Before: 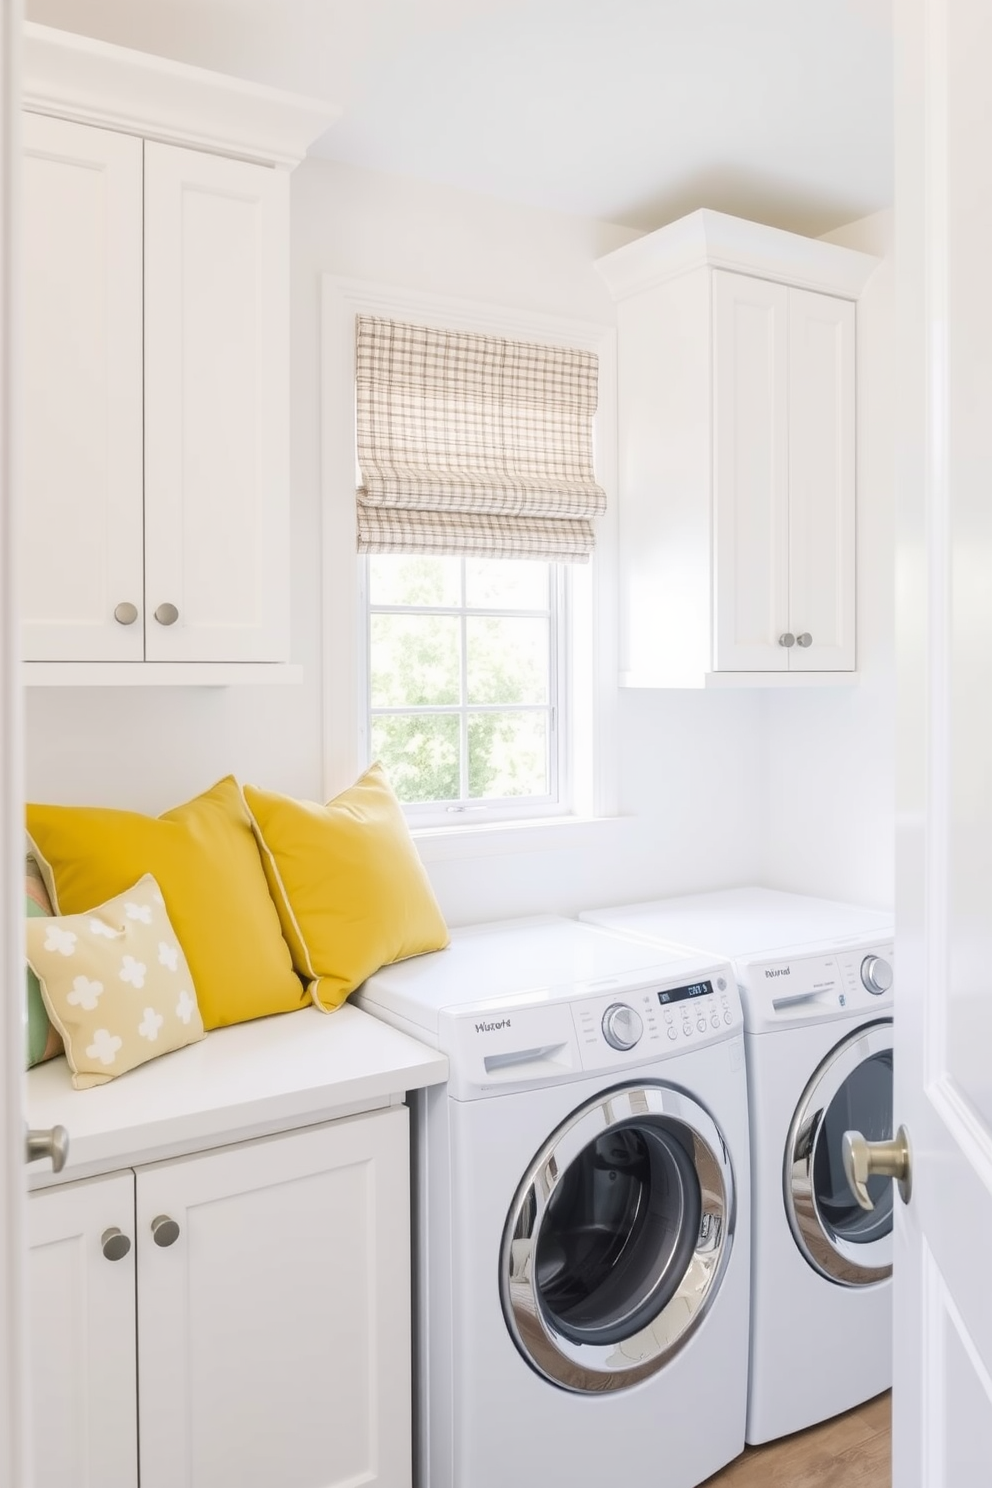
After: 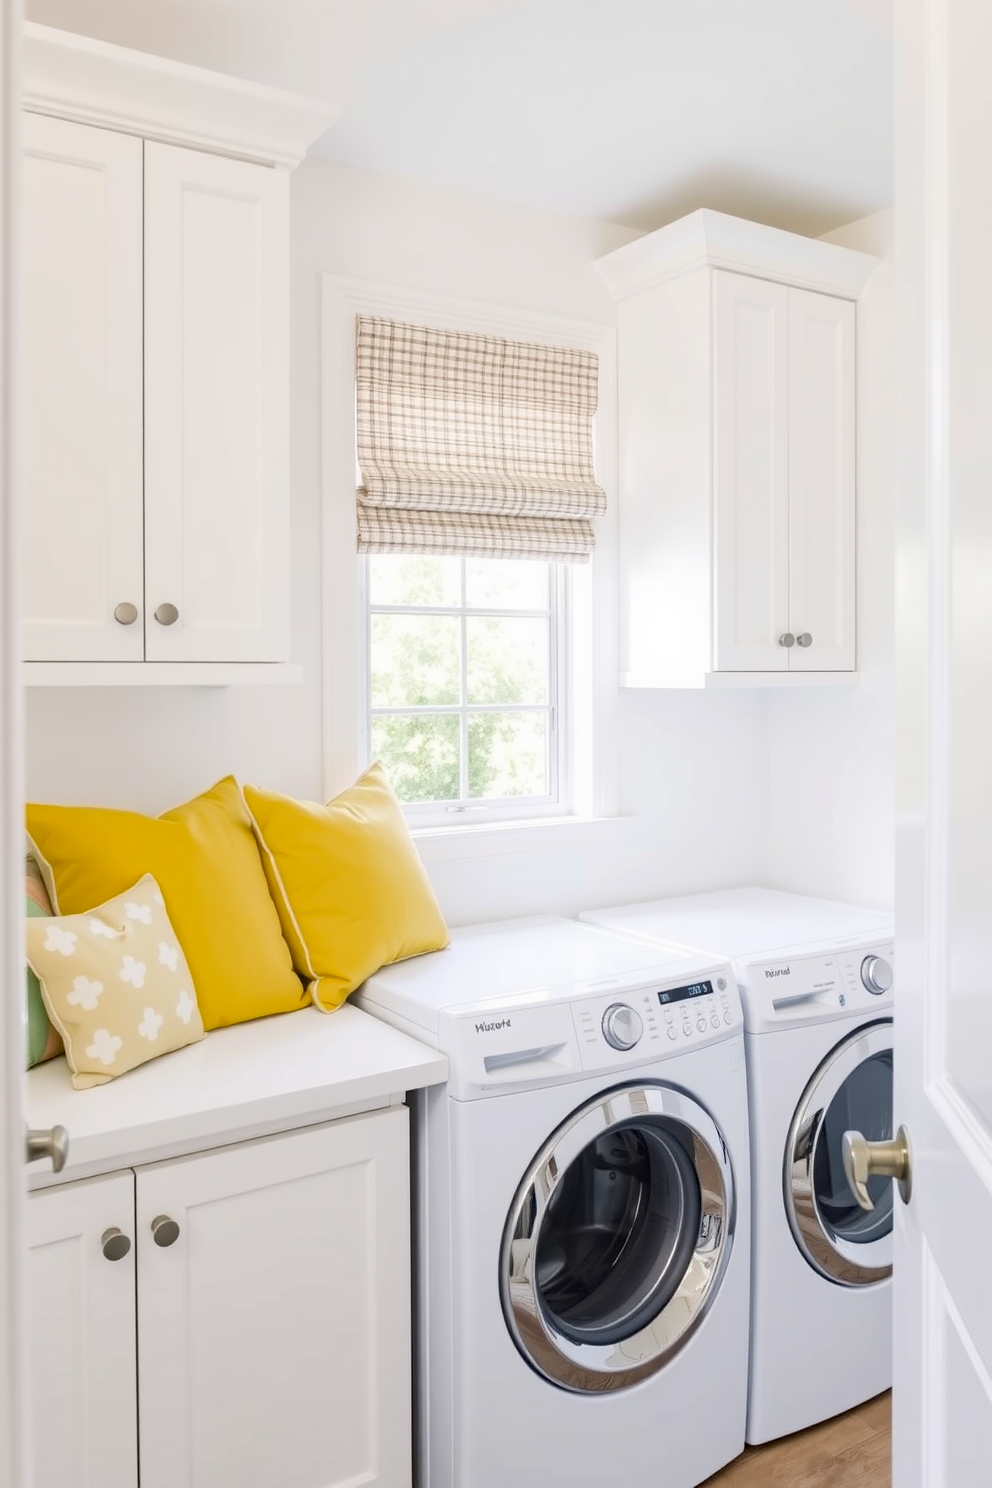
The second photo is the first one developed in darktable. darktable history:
haze removal: strength 0.282, distance 0.244, adaptive false
